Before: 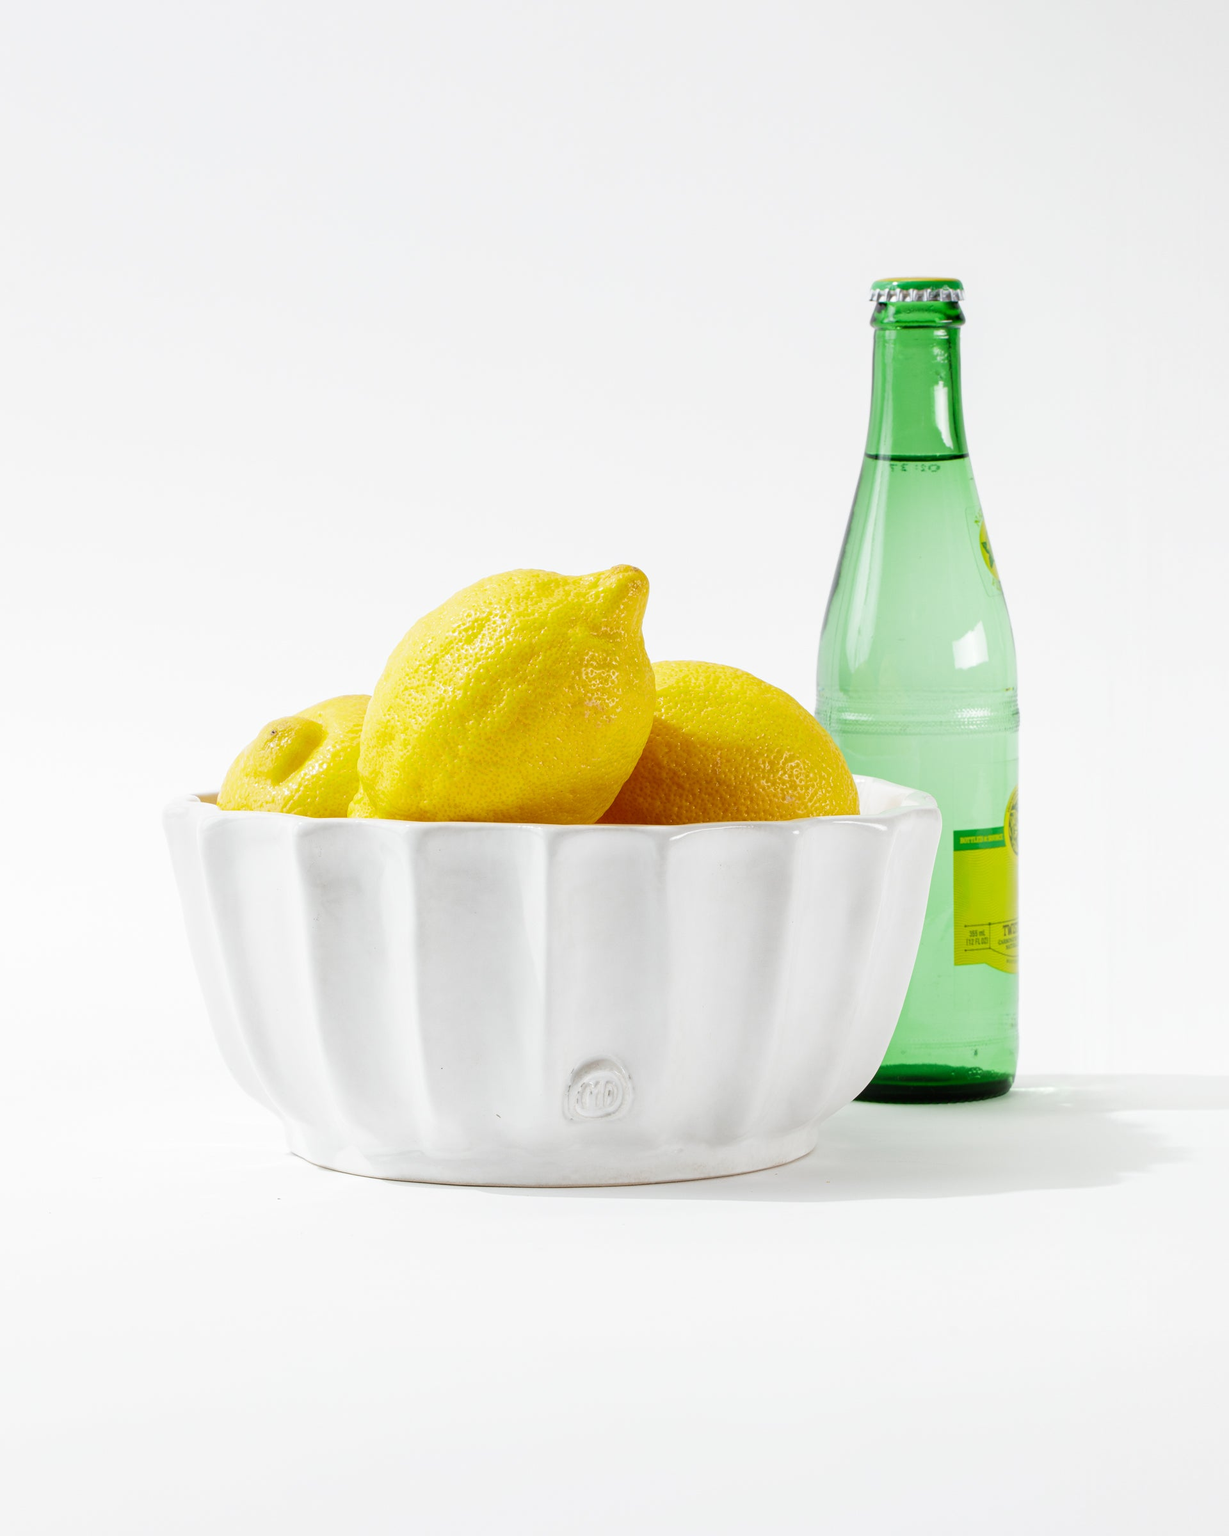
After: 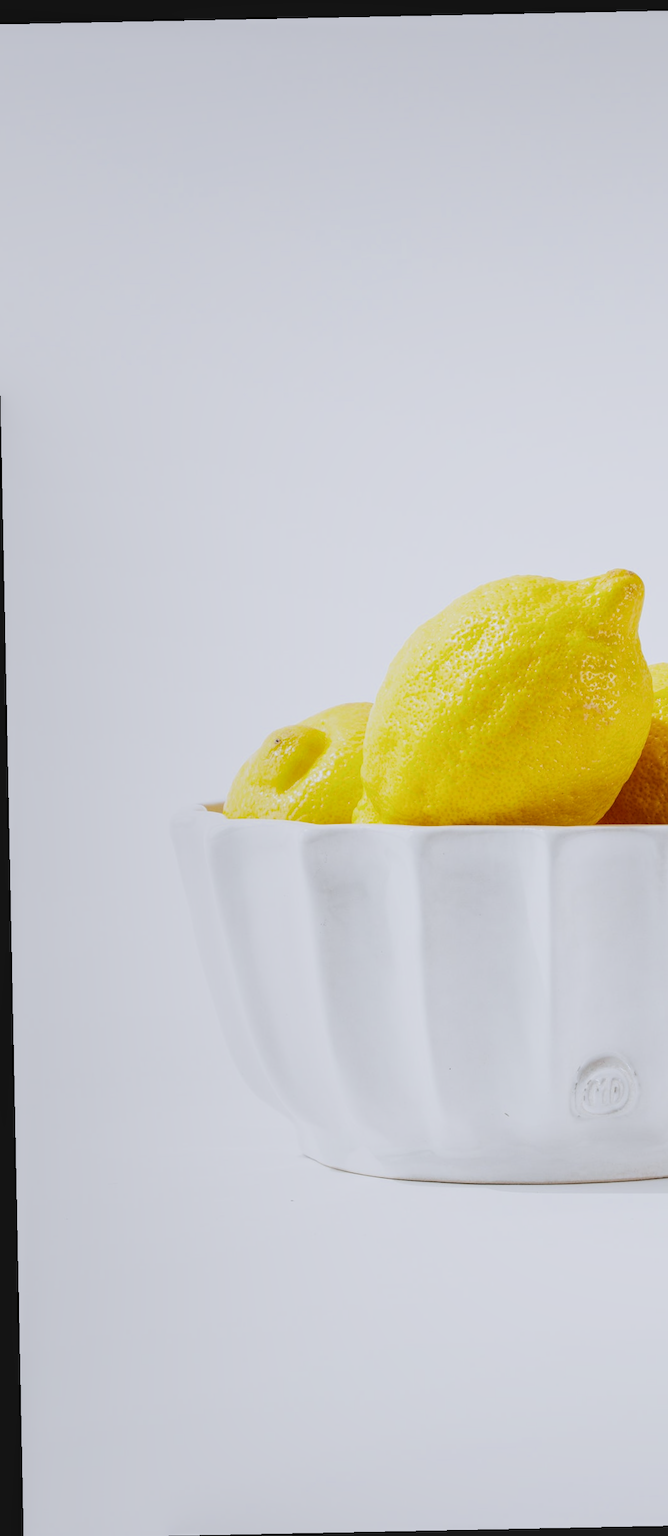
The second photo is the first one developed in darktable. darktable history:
white balance: red 0.984, blue 1.059
local contrast: detail 117%
tone equalizer: -8 EV -0.417 EV, -7 EV -0.389 EV, -6 EV -0.333 EV, -5 EV -0.222 EV, -3 EV 0.222 EV, -2 EV 0.333 EV, -1 EV 0.389 EV, +0 EV 0.417 EV, edges refinement/feathering 500, mask exposure compensation -1.57 EV, preserve details no
filmic rgb: black relative exposure -7.65 EV, white relative exposure 4.56 EV, hardness 3.61
rotate and perspective: rotation -1.17°, automatic cropping off
crop: left 0.587%, right 45.588%, bottom 0.086%
